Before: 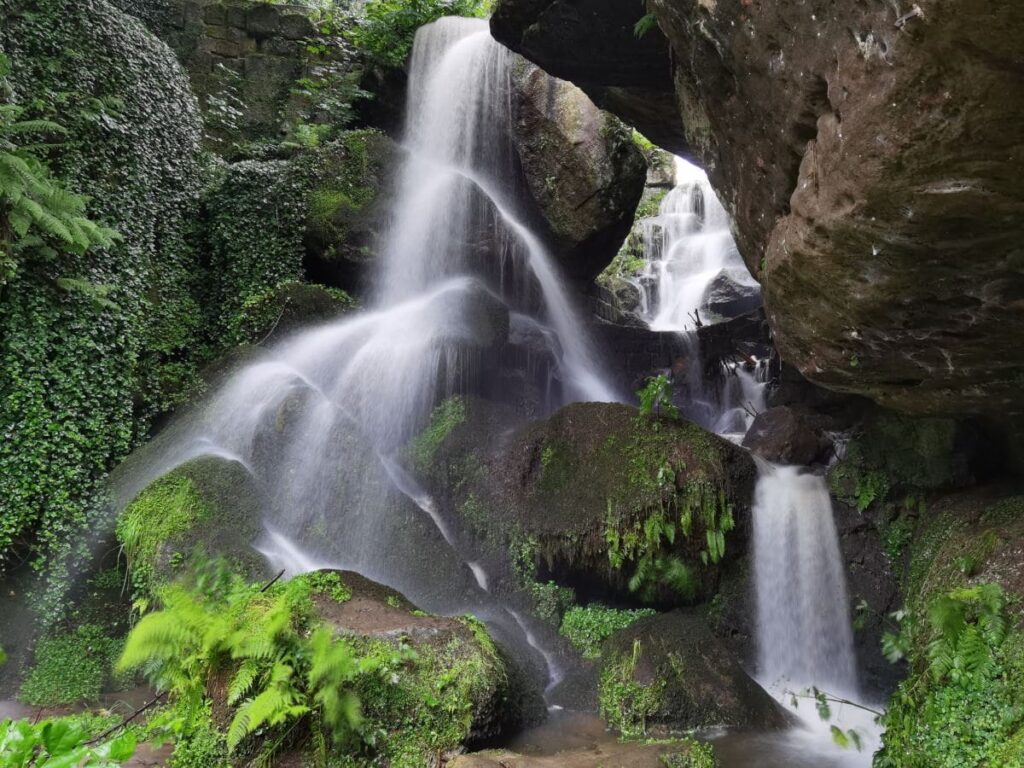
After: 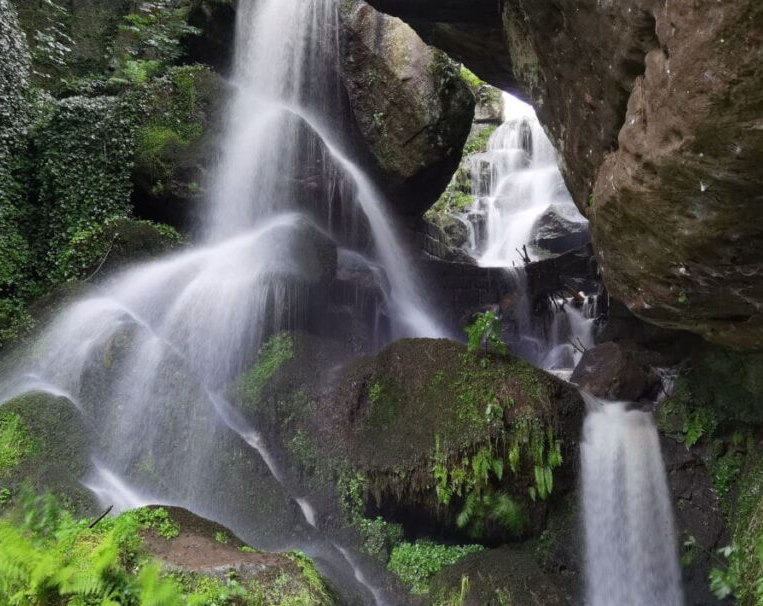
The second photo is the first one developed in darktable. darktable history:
crop: left 16.814%, top 8.428%, right 8.585%, bottom 12.659%
